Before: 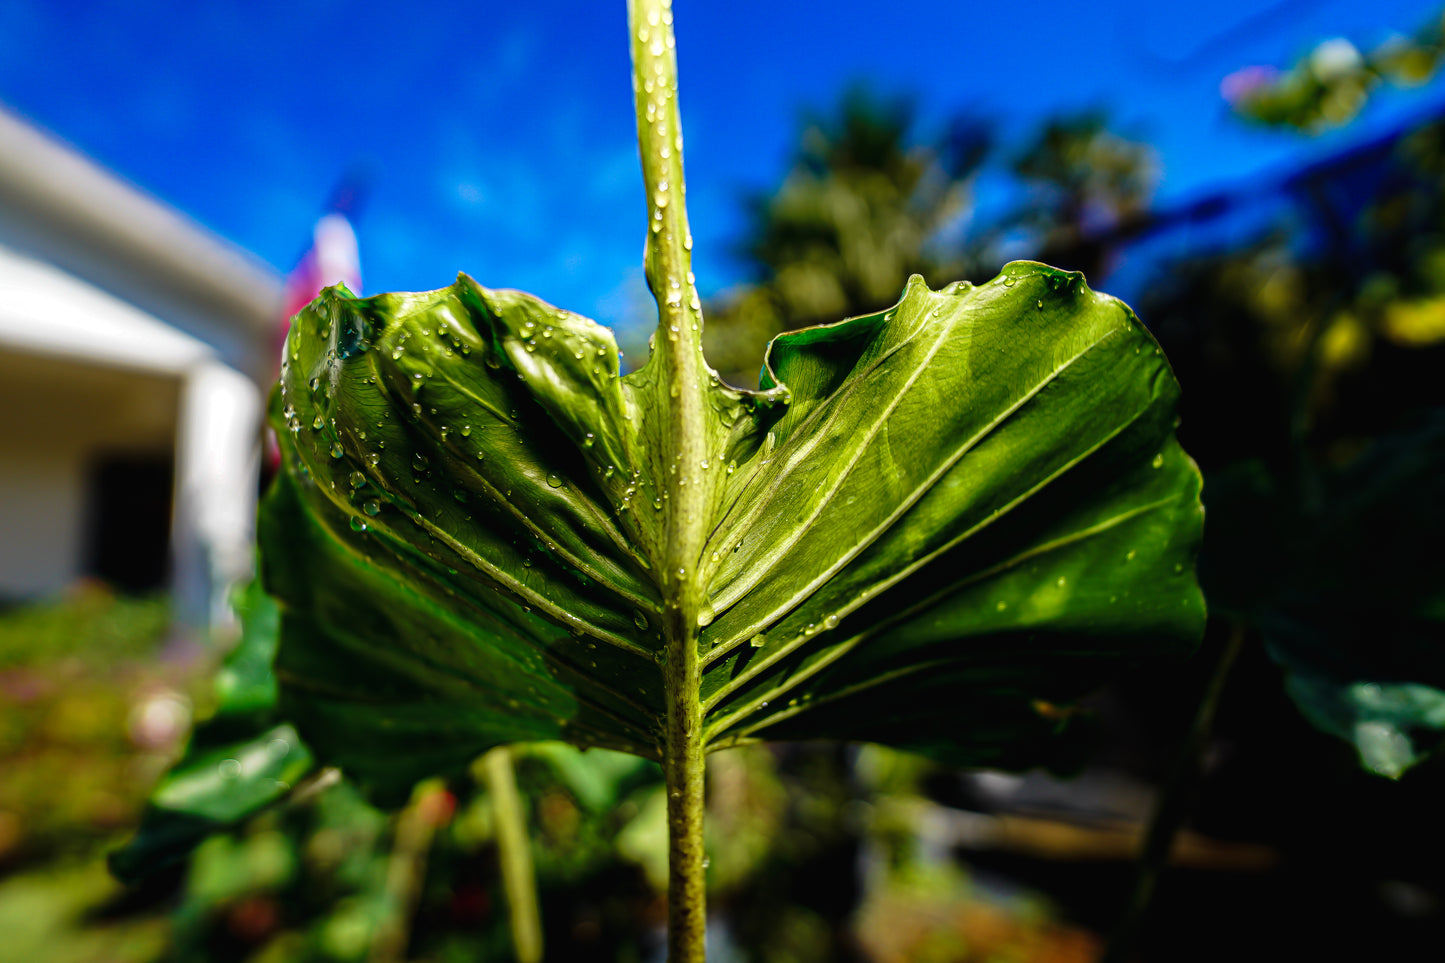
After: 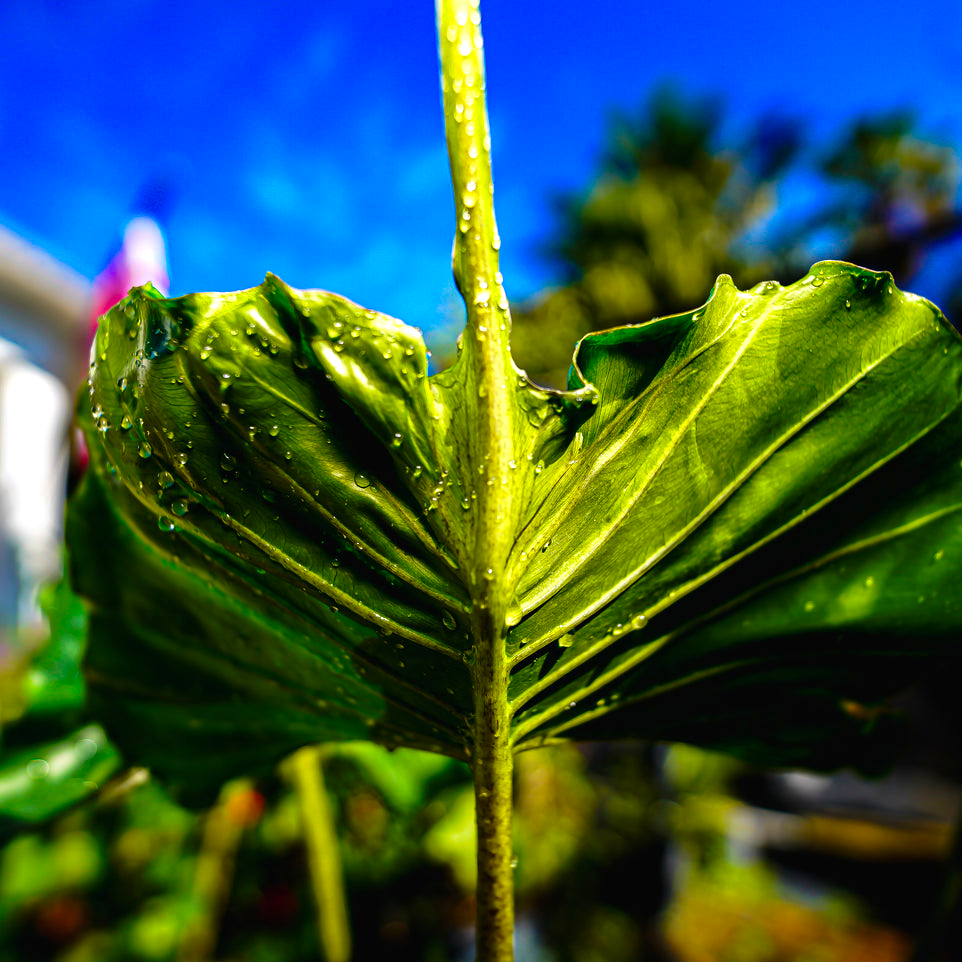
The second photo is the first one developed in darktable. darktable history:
crop and rotate: left 13.356%, right 20.051%
color balance rgb: linear chroma grading › global chroma 0.78%, perceptual saturation grading › global saturation 9.723%, perceptual brilliance grading › highlights 10.179%, perceptual brilliance grading › mid-tones 4.704%, global vibrance 40.726%
